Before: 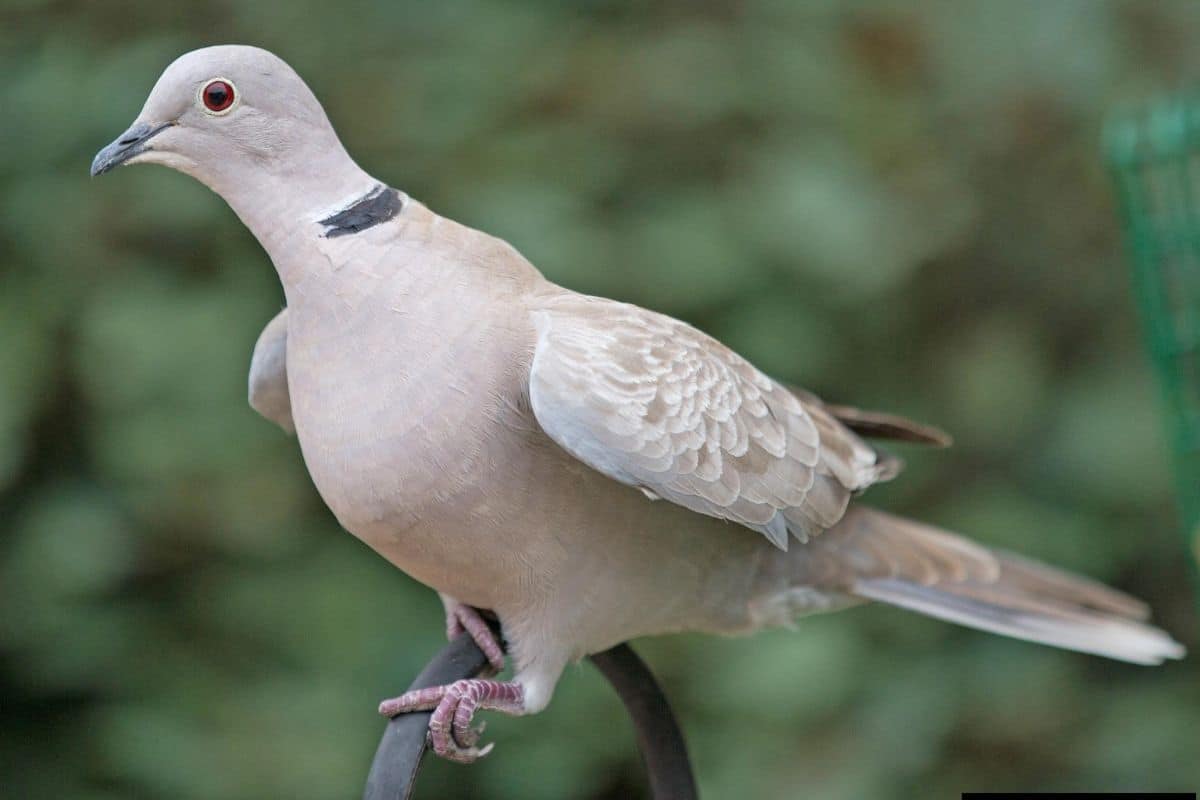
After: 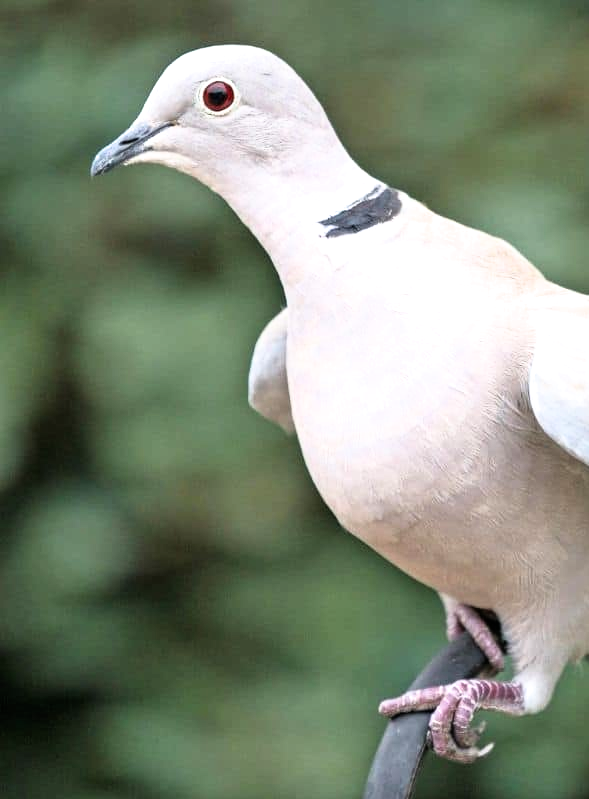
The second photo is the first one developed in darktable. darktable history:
crop and rotate: left 0%, top 0%, right 50.845%
exposure: exposure 0.496 EV, compensate highlight preservation false
filmic rgb: black relative exposure -9.08 EV, white relative exposure 2.3 EV, hardness 7.49
tone equalizer: on, module defaults
